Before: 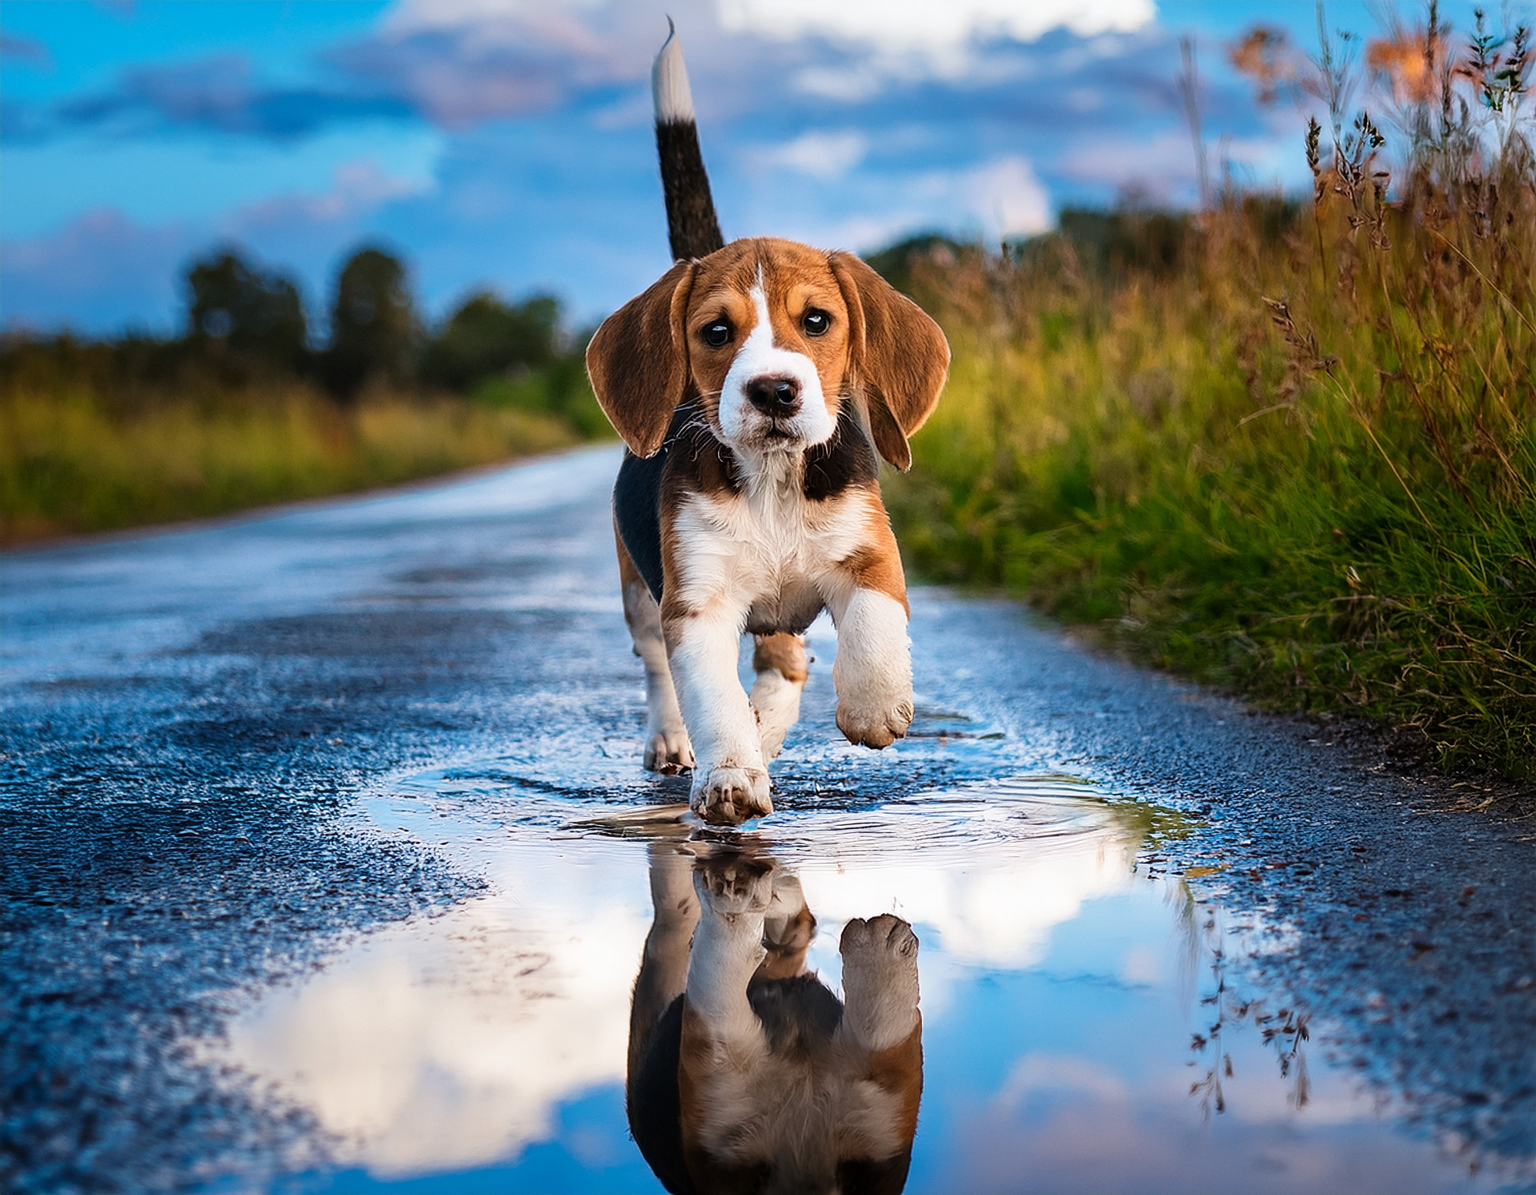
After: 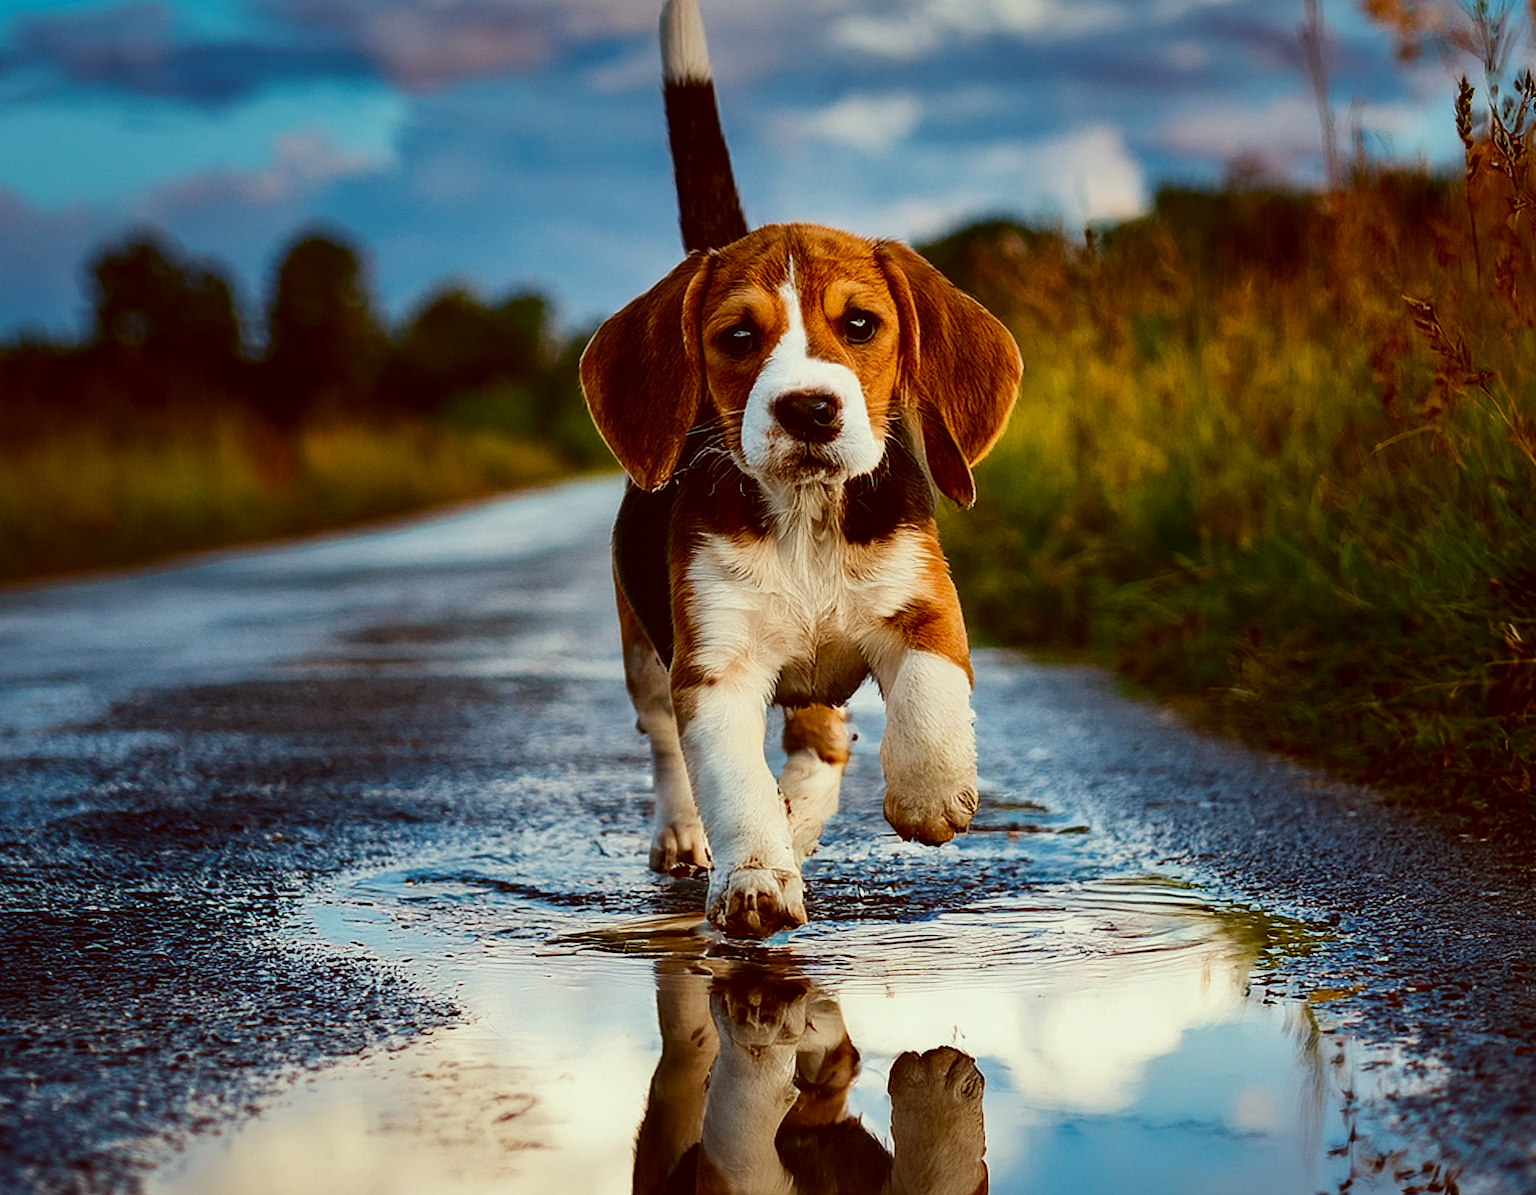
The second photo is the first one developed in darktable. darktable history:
shadows and highlights: shadows 25, white point adjustment -3, highlights -30
crop and rotate: left 7.196%, top 4.574%, right 10.605%, bottom 13.178%
color correction: highlights a* -5.94, highlights b* 9.48, shadows a* 10.12, shadows b* 23.94
contrast brightness saturation: contrast 0.13, brightness -0.24, saturation 0.14
